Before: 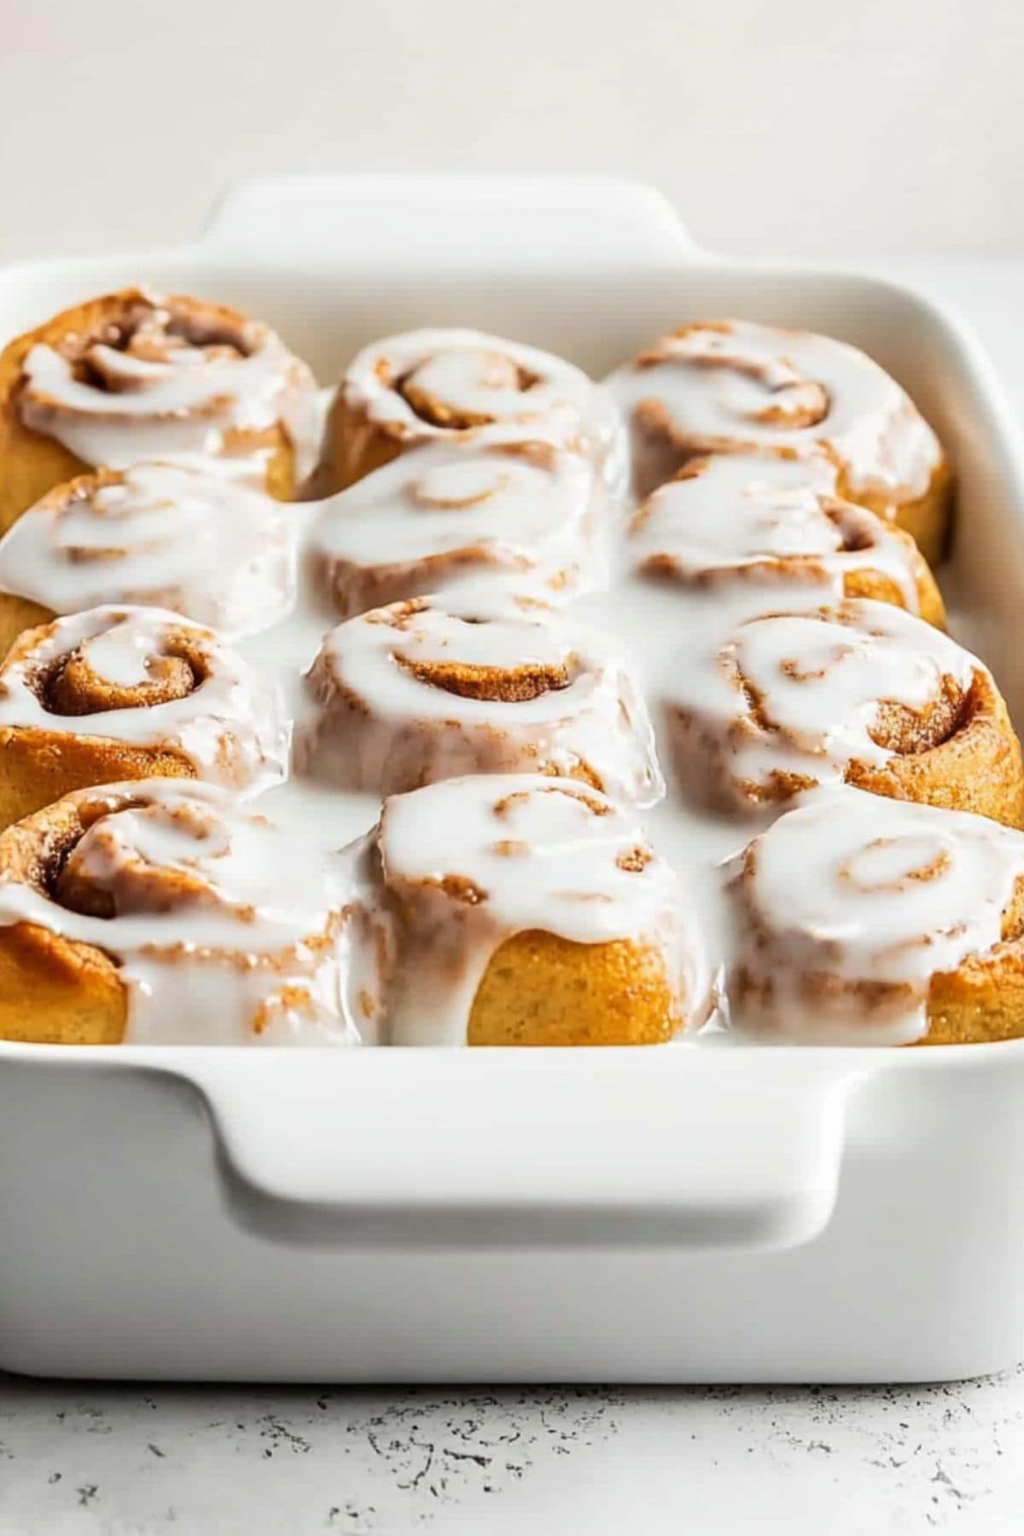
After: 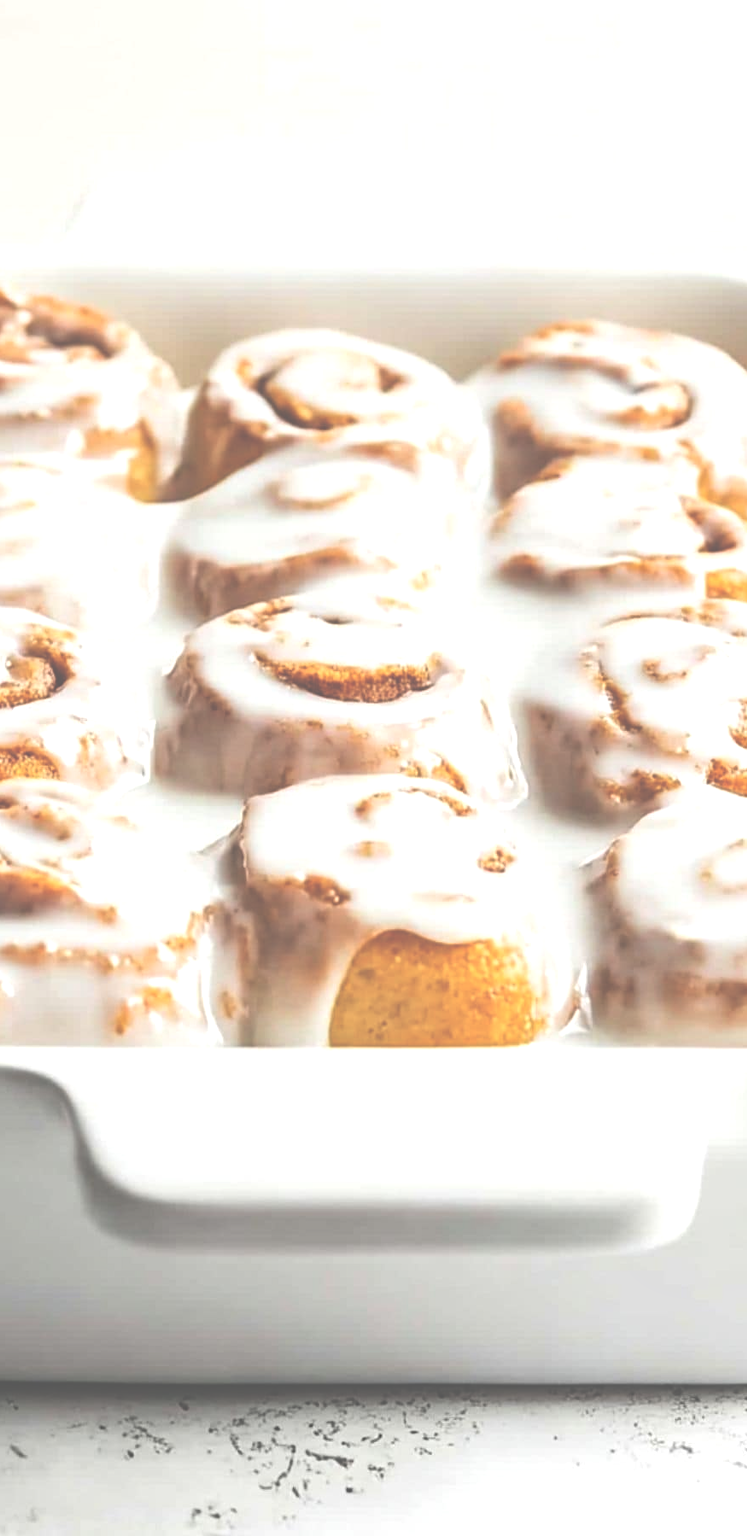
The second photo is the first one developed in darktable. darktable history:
exposure: black level correction -0.087, compensate exposure bias true, compensate highlight preservation false
crop: left 13.549%, right 13.395%
haze removal: compatibility mode true, adaptive false
tone equalizer: -8 EV -0.45 EV, -7 EV -0.386 EV, -6 EV -0.324 EV, -5 EV -0.189 EV, -3 EV 0.245 EV, -2 EV 0.333 EV, -1 EV 0.399 EV, +0 EV 0.402 EV
